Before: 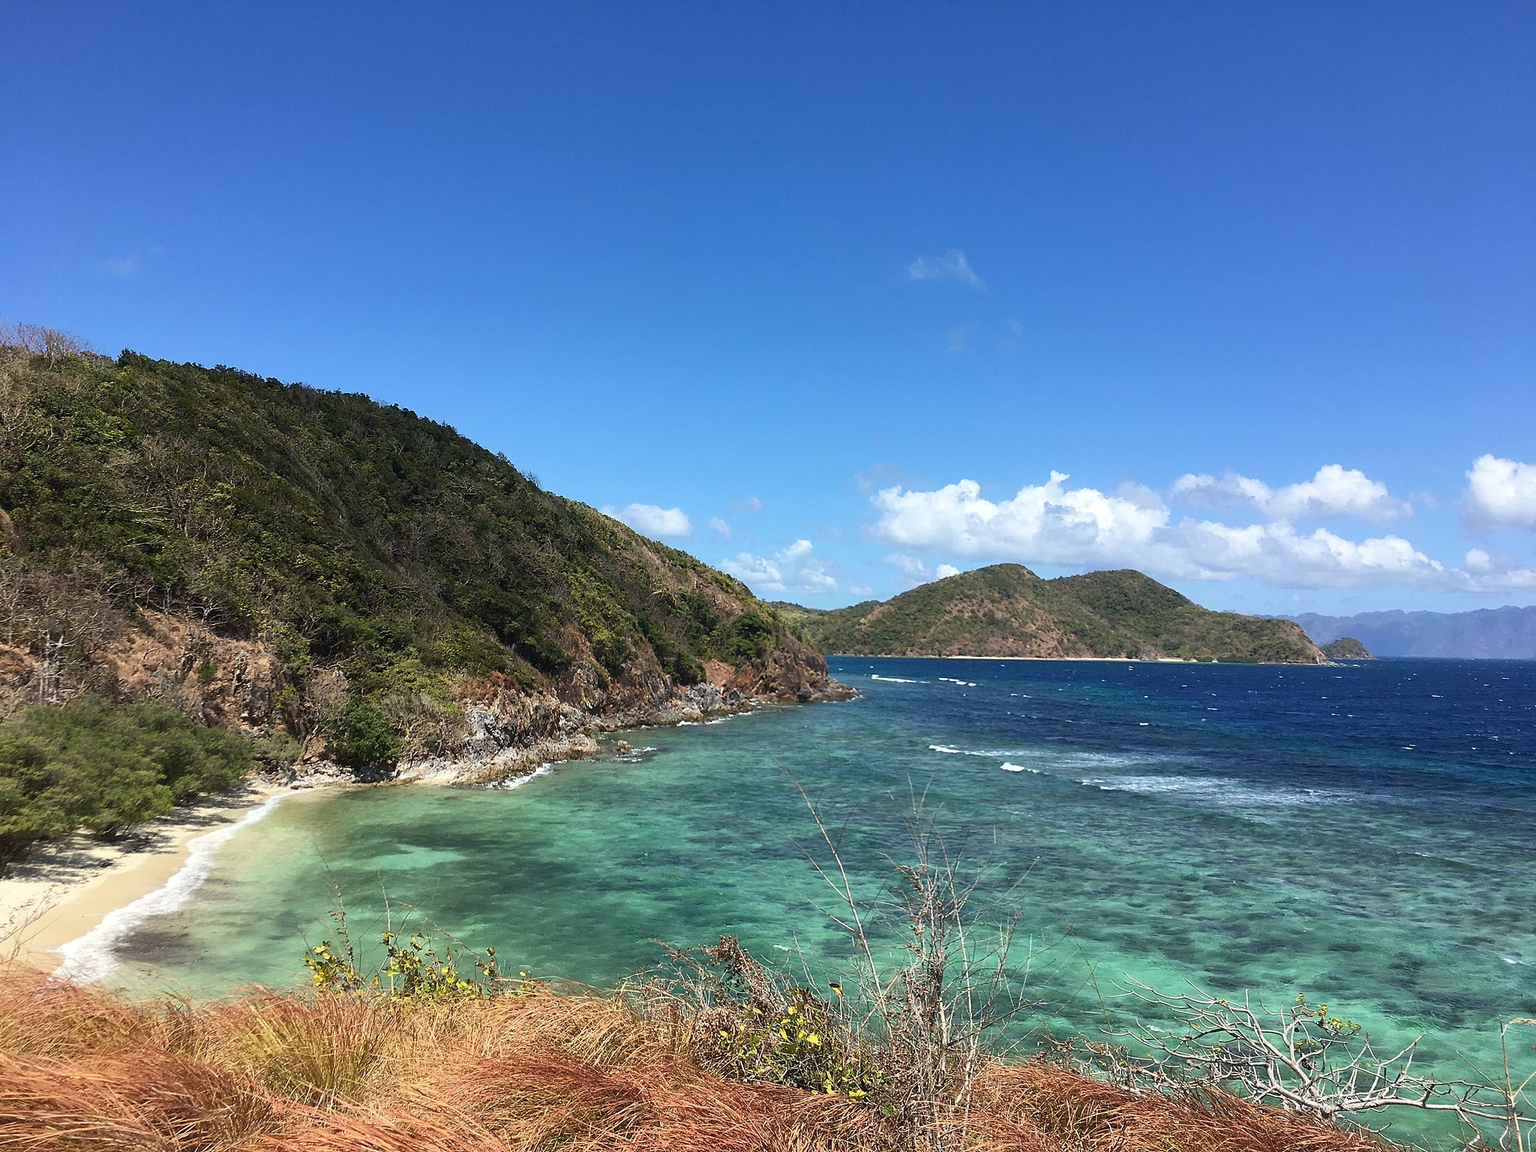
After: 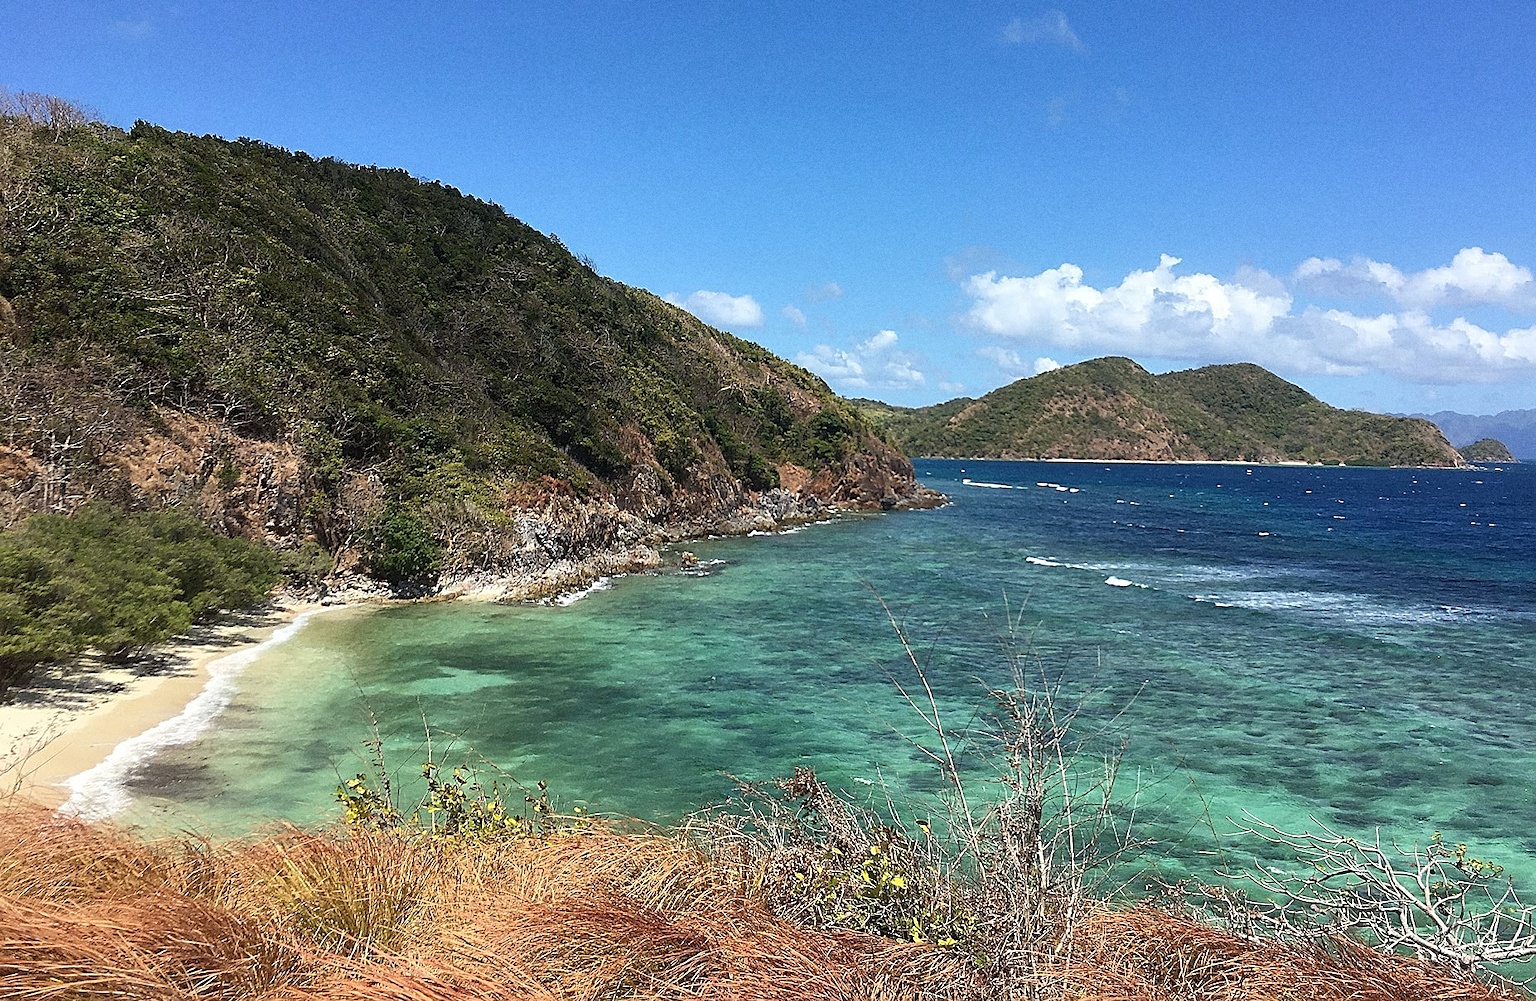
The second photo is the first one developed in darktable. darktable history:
crop: top 20.916%, right 9.437%, bottom 0.316%
sharpen: on, module defaults
tone equalizer: on, module defaults
grain: coarseness 0.09 ISO
